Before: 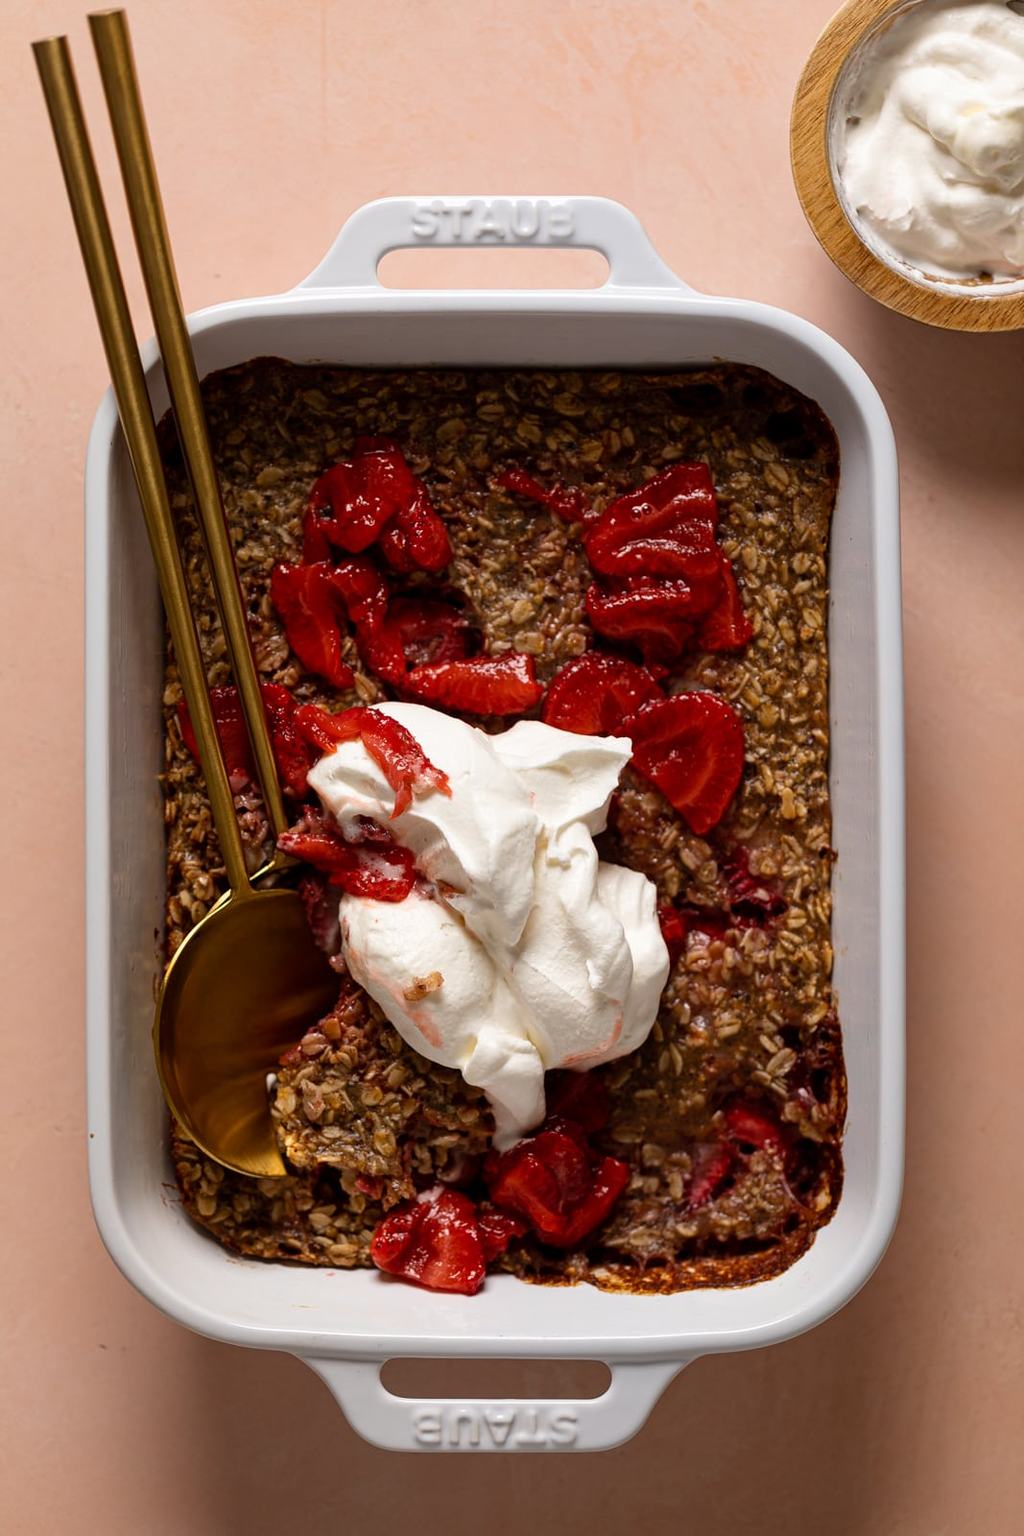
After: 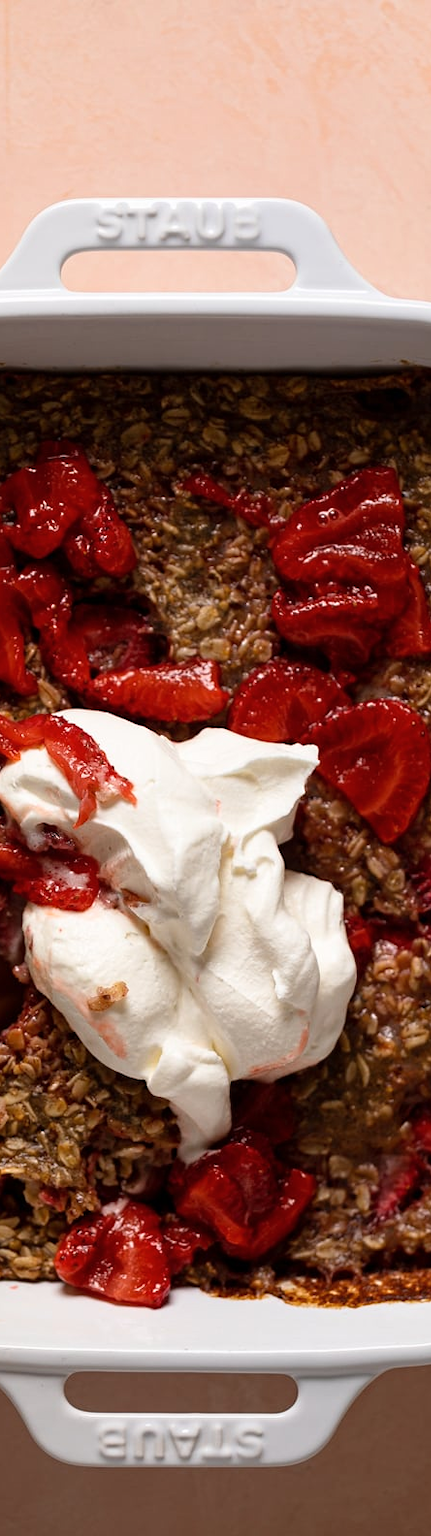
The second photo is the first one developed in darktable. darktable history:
tone curve: curves: ch0 [(0, 0) (0.003, 0.003) (0.011, 0.012) (0.025, 0.026) (0.044, 0.046) (0.069, 0.072) (0.1, 0.104) (0.136, 0.141) (0.177, 0.184) (0.224, 0.233) (0.277, 0.288) (0.335, 0.348) (0.399, 0.414) (0.468, 0.486) (0.543, 0.564) (0.623, 0.647) (0.709, 0.736) (0.801, 0.831) (0.898, 0.921) (1, 1)], color space Lab, independent channels, preserve colors none
sharpen: radius 5.324, amount 0.311, threshold 26.299
crop: left 31.012%, right 27.263%
